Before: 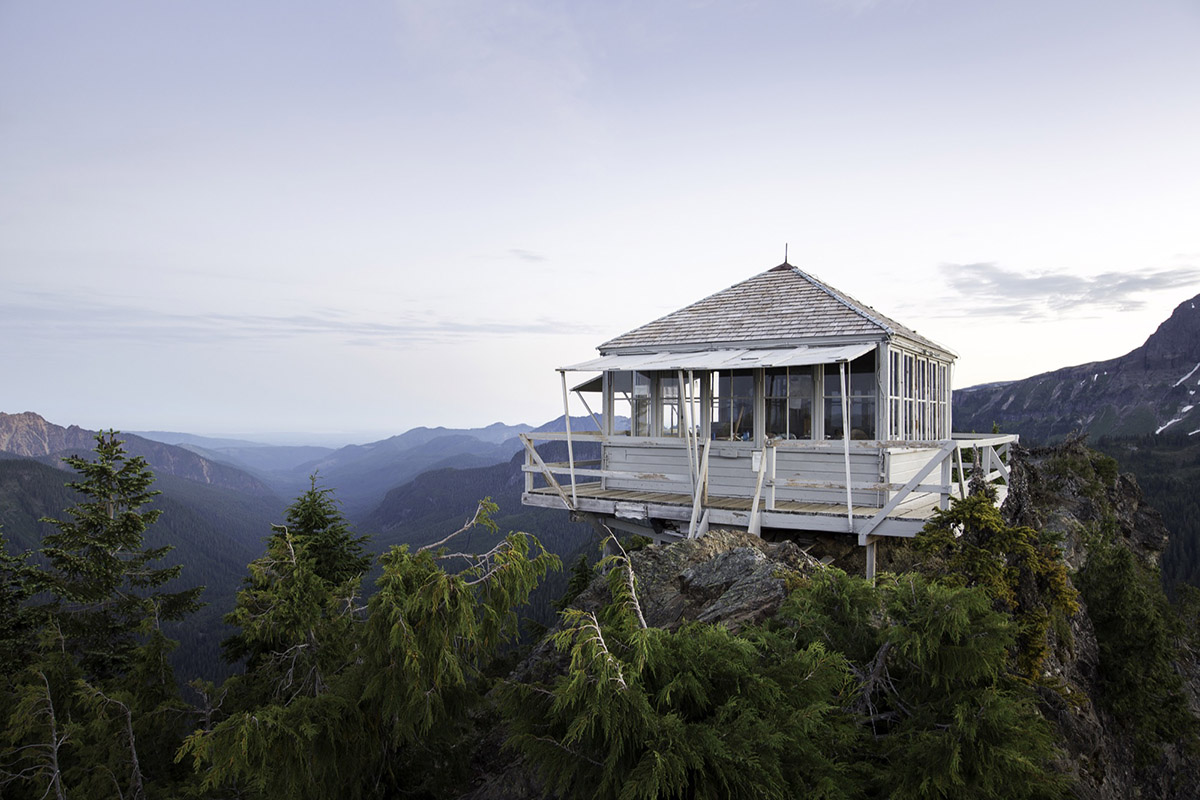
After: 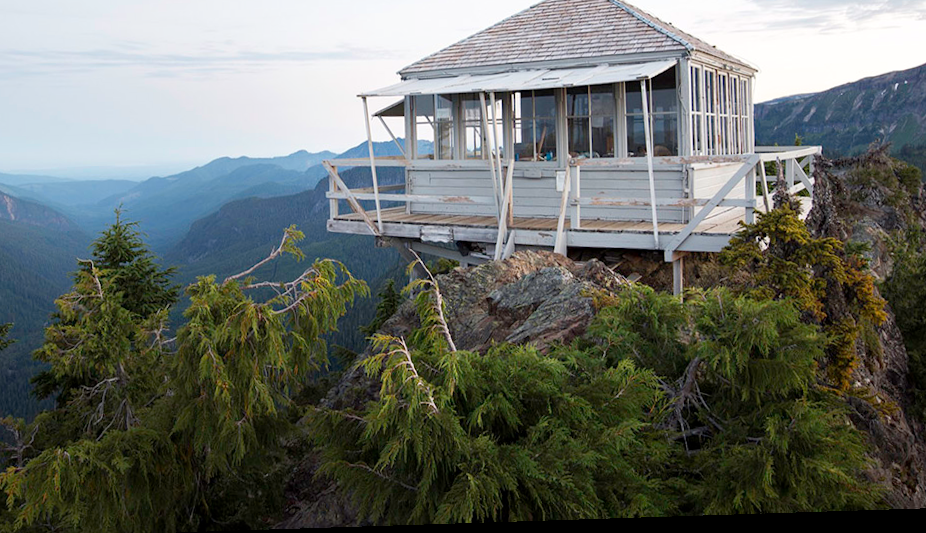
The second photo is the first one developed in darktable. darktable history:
crop and rotate: left 17.299%, top 35.115%, right 7.015%, bottom 1.024%
rotate and perspective: rotation -1.77°, lens shift (horizontal) 0.004, automatic cropping off
